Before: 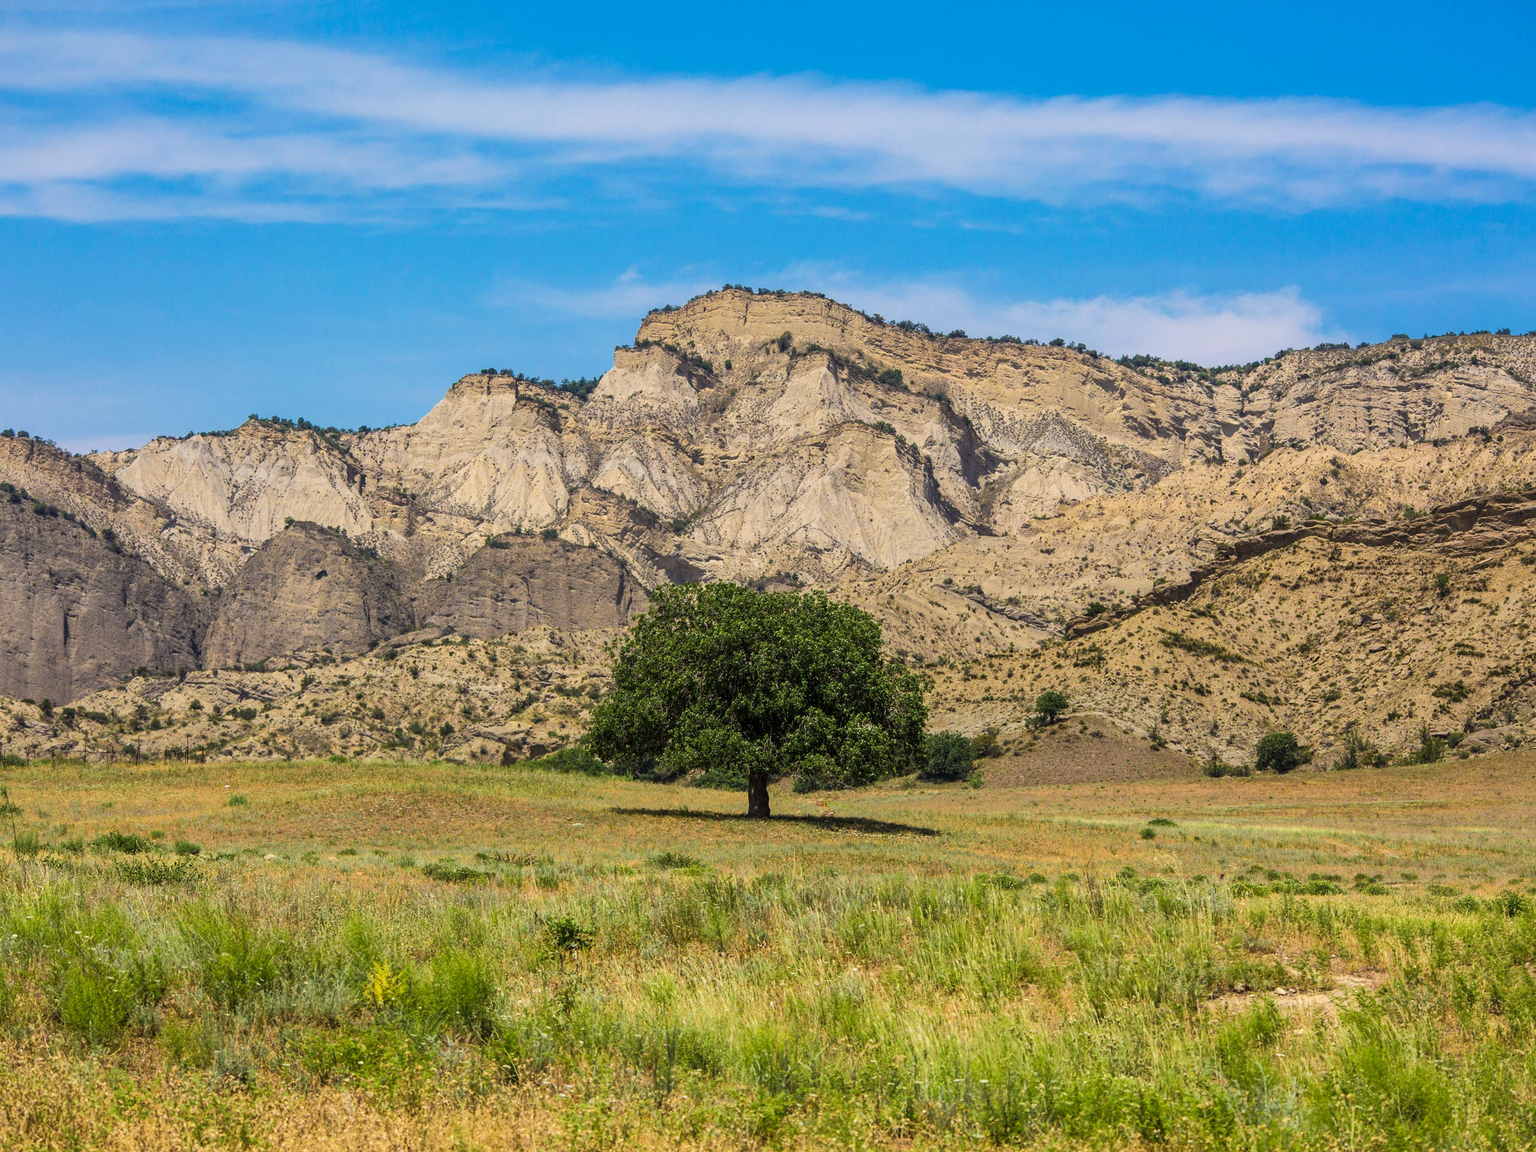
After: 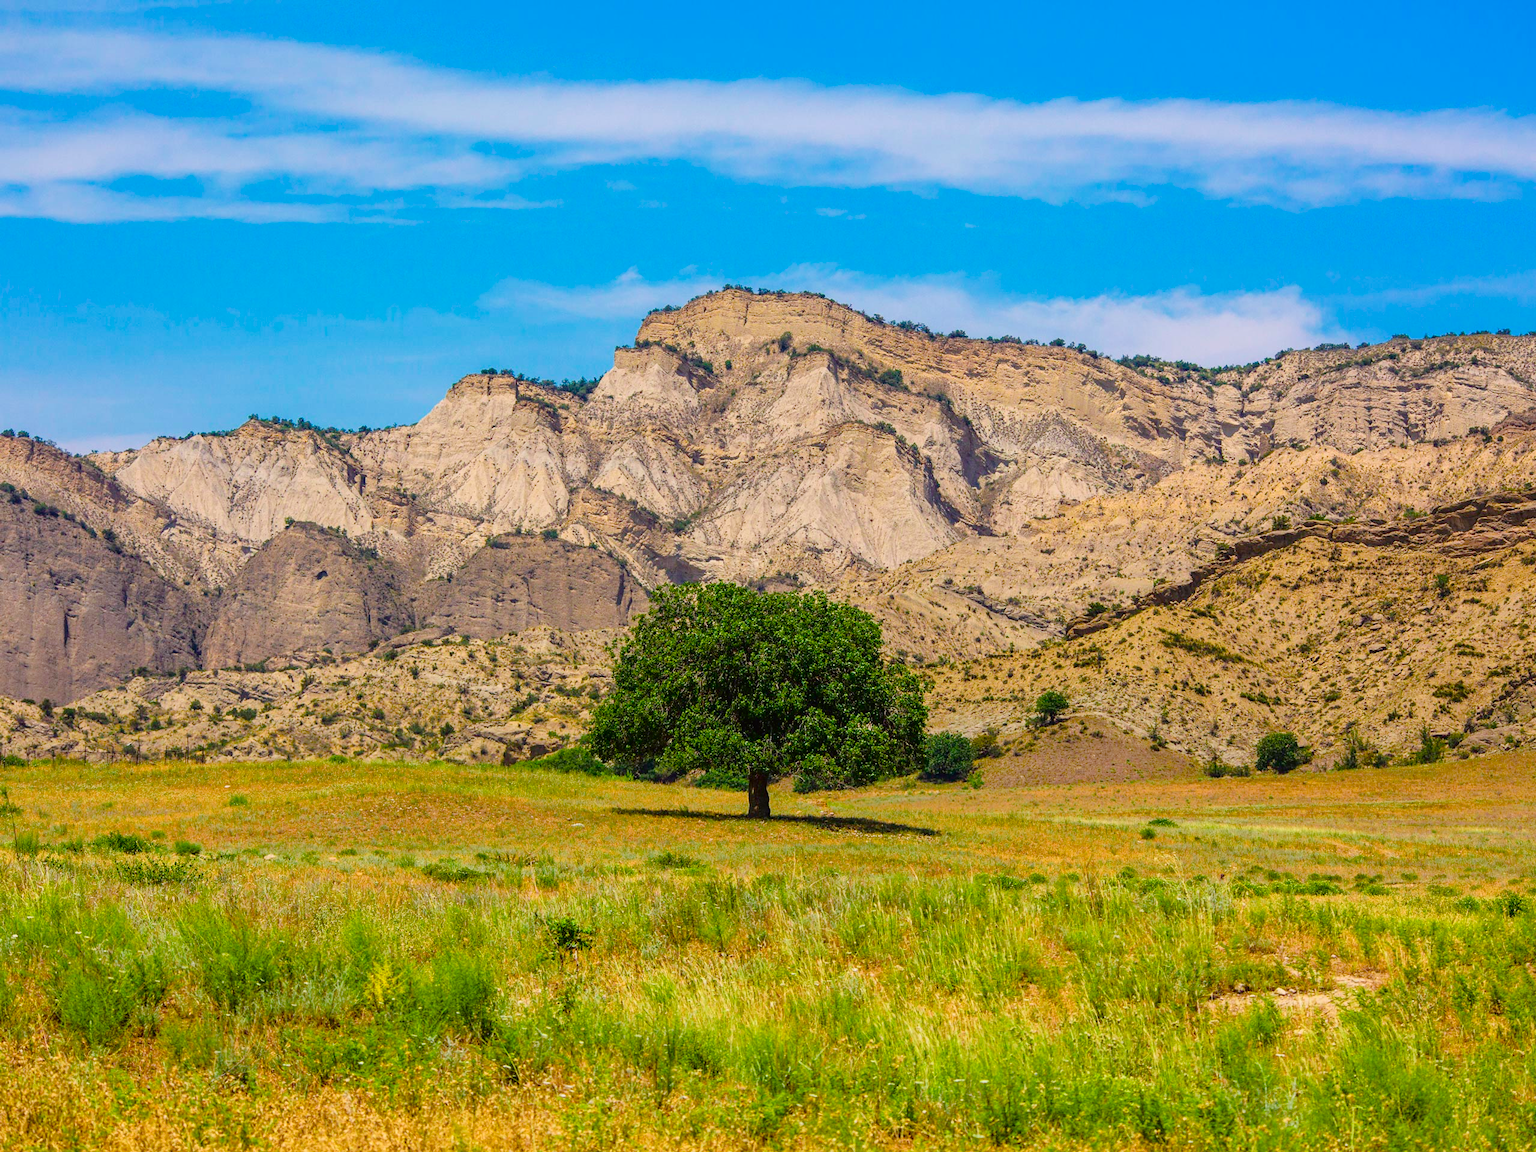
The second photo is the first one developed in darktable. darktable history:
color balance rgb: power › chroma 0.492%, power › hue 261.04°, perceptual saturation grading › global saturation 19.586%, perceptual saturation grading › highlights -24.979%, perceptual saturation grading › shadows 49.656%, contrast -9.478%
tone curve: curves: ch0 [(0, 0.013) (0.117, 0.081) (0.257, 0.259) (0.408, 0.45) (0.611, 0.64) (0.81, 0.857) (1, 1)]; ch1 [(0, 0) (0.287, 0.198) (0.501, 0.506) (0.56, 0.584) (0.715, 0.741) (0.976, 0.992)]; ch2 [(0, 0) (0.369, 0.362) (0.5, 0.5) (0.537, 0.547) (0.59, 0.603) (0.681, 0.754) (1, 1)], color space Lab, independent channels, preserve colors none
